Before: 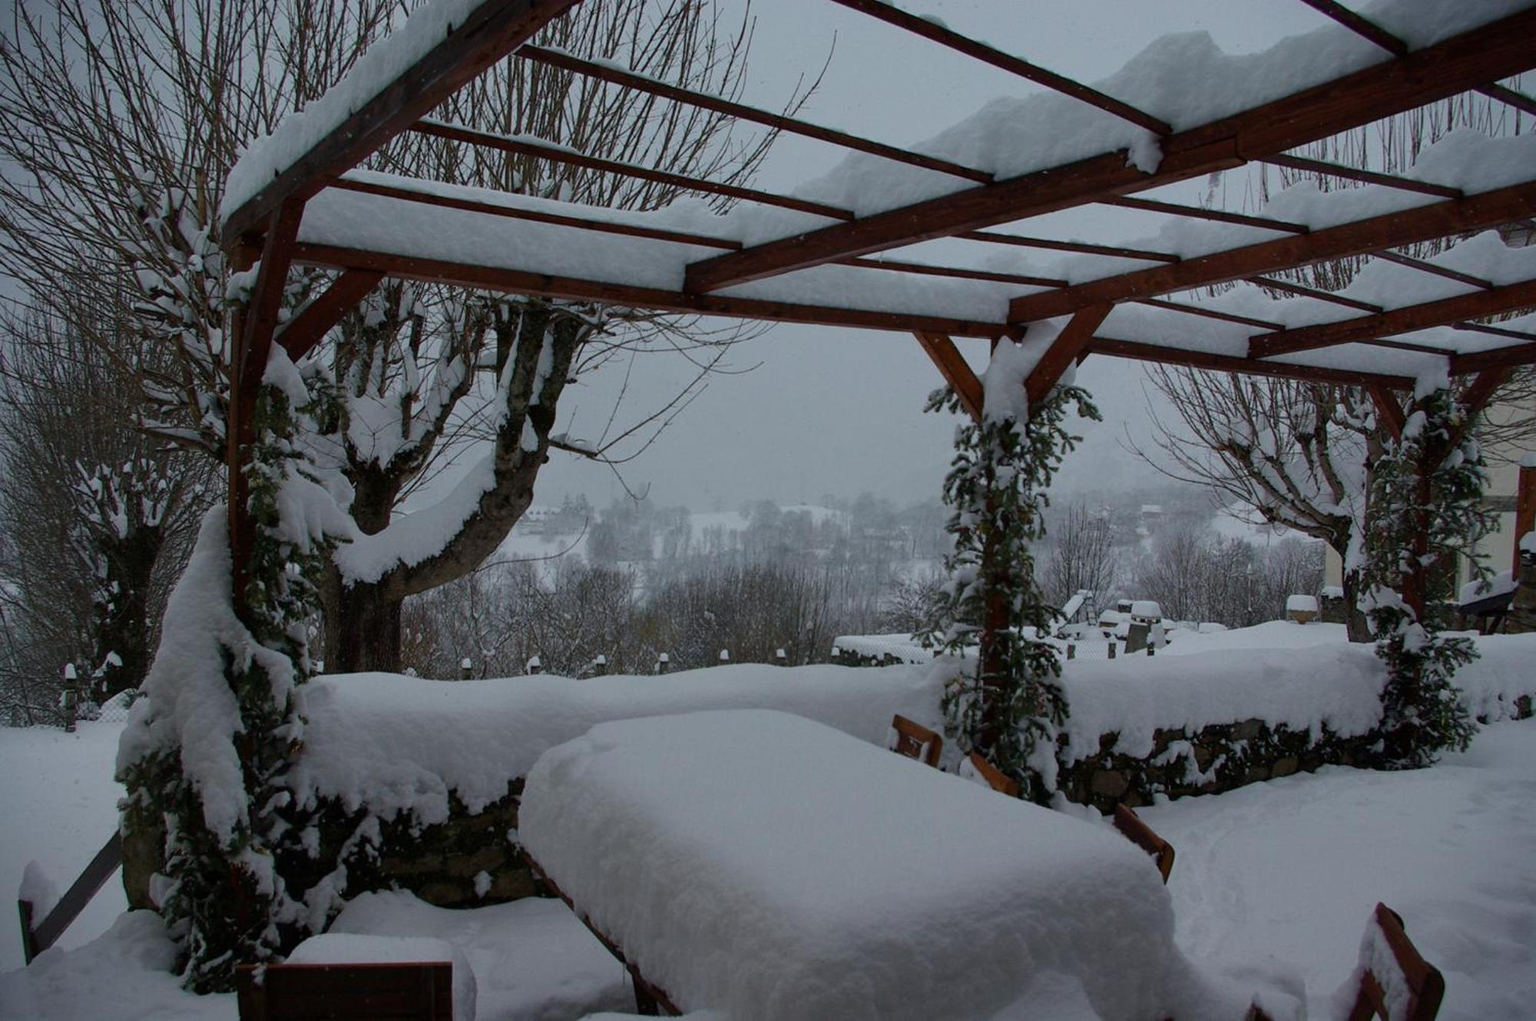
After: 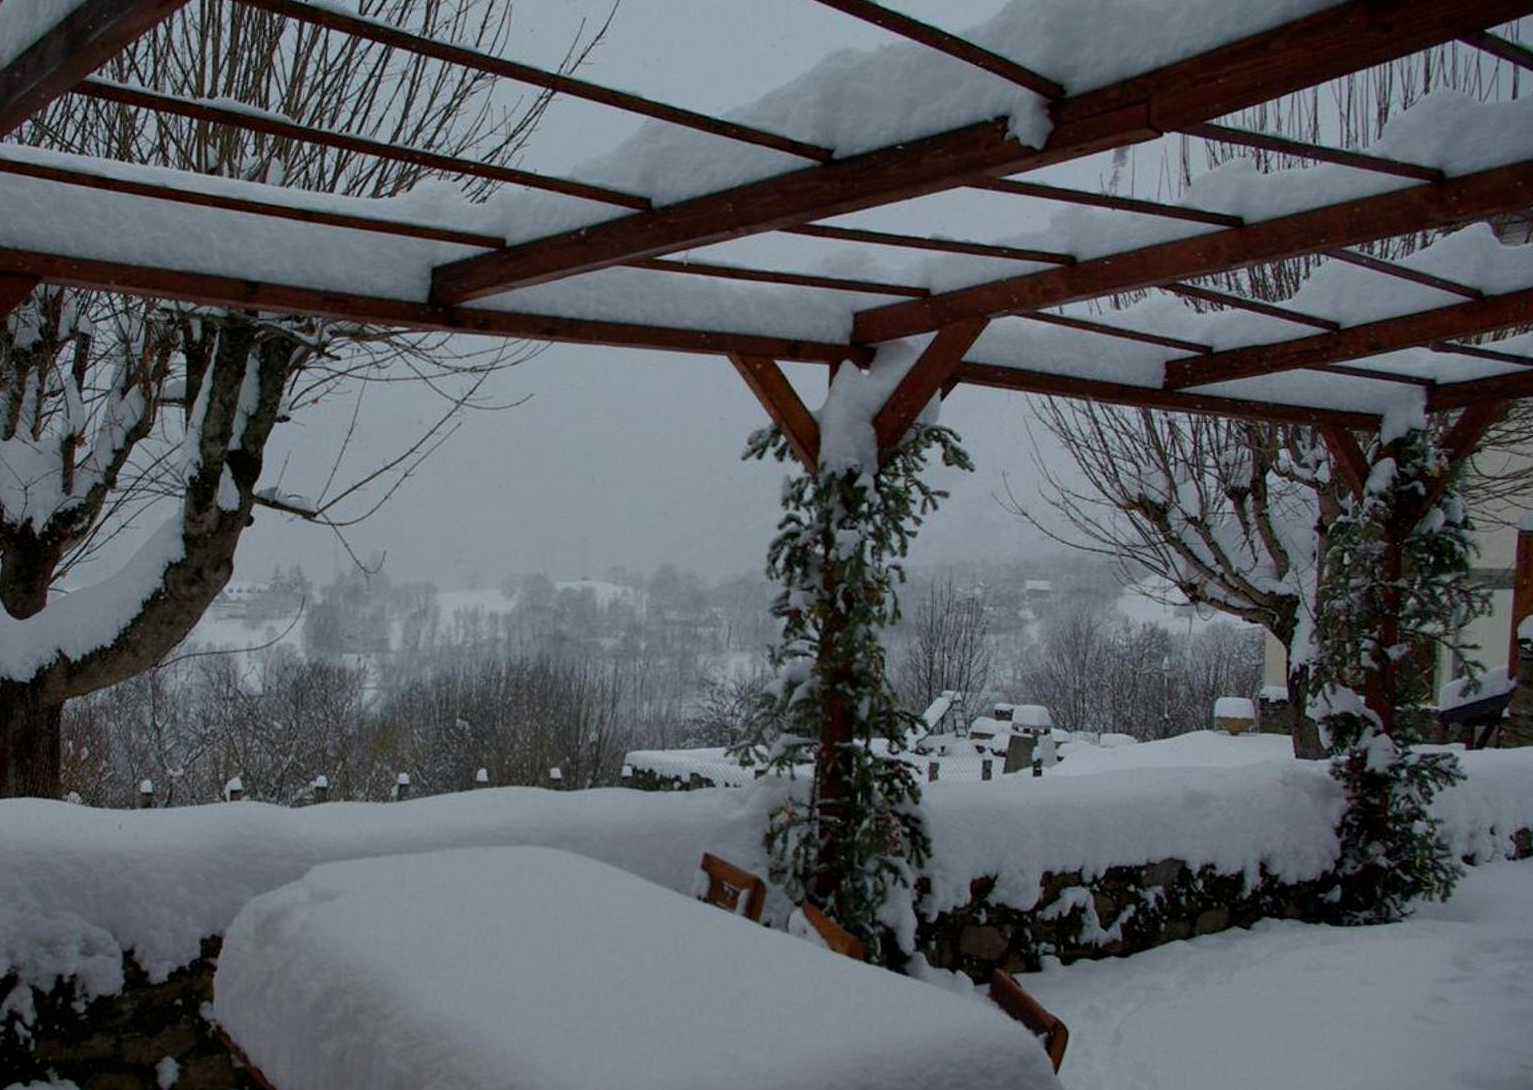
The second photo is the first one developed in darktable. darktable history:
exposure: black level correction 0.001, compensate highlight preservation false
crop: left 23.095%, top 5.827%, bottom 11.854%
